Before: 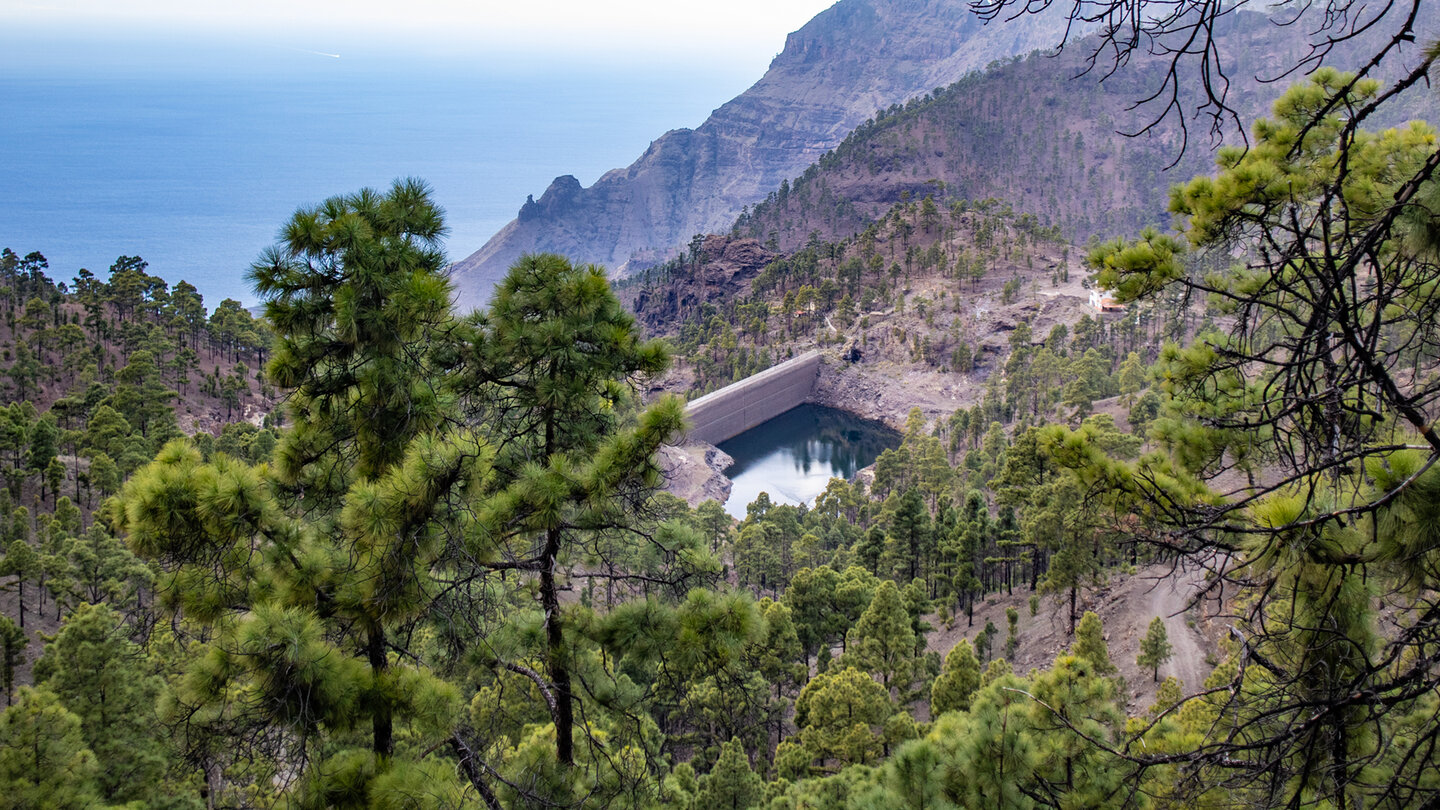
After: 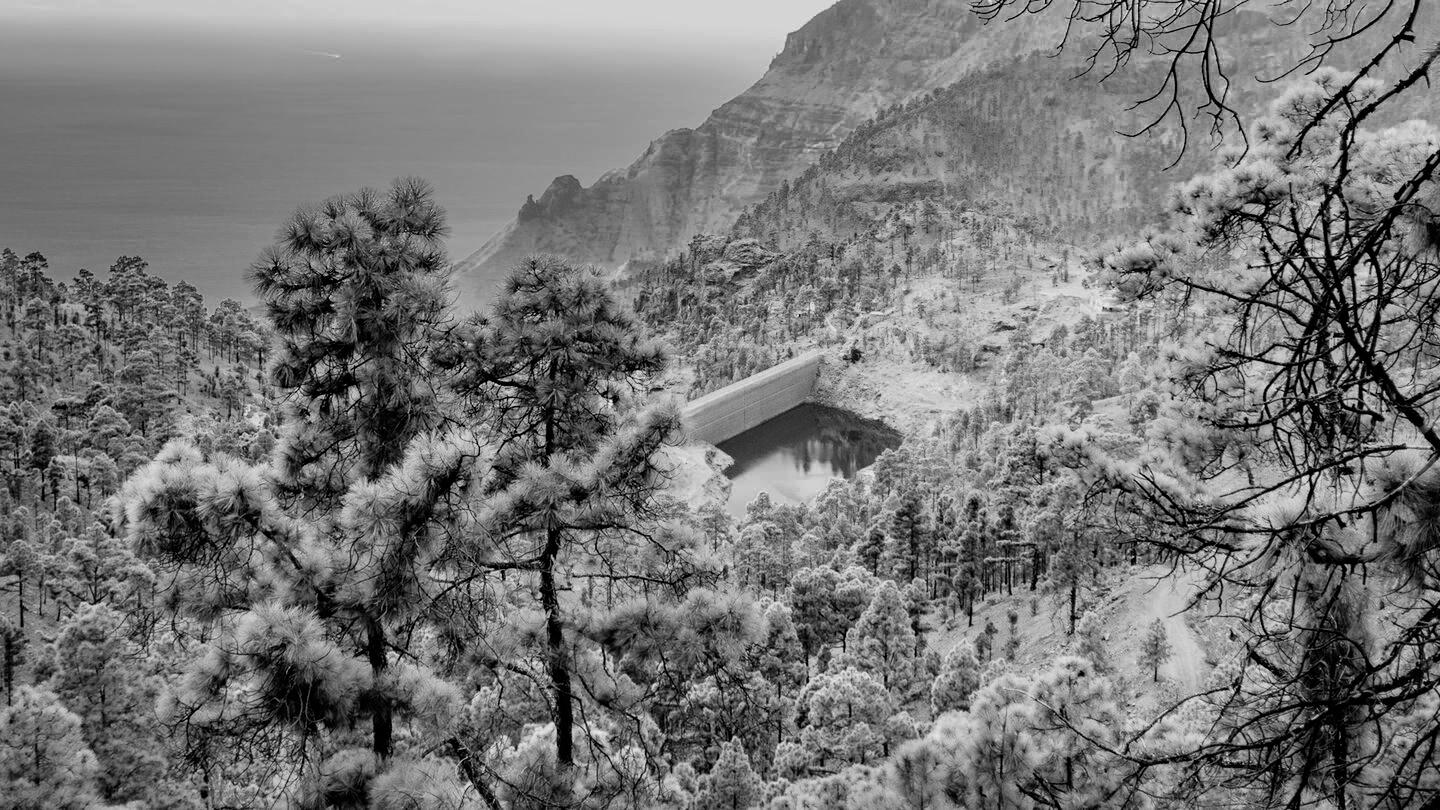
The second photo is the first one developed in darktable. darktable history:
filmic rgb: black relative exposure -6.94 EV, white relative exposure 5.6 EV, hardness 2.86, color science v6 (2022)
color zones: curves: ch0 [(0.002, 0.593) (0.143, 0.417) (0.285, 0.541) (0.455, 0.289) (0.608, 0.327) (0.727, 0.283) (0.869, 0.571) (1, 0.603)]; ch1 [(0, 0) (0.143, 0) (0.286, 0) (0.429, 0) (0.571, 0) (0.714, 0) (0.857, 0)]
color calibration: illuminant as shot in camera, x 0.358, y 0.373, temperature 4628.91 K
exposure: black level correction 0, exposure 0.894 EV, compensate highlight preservation false
